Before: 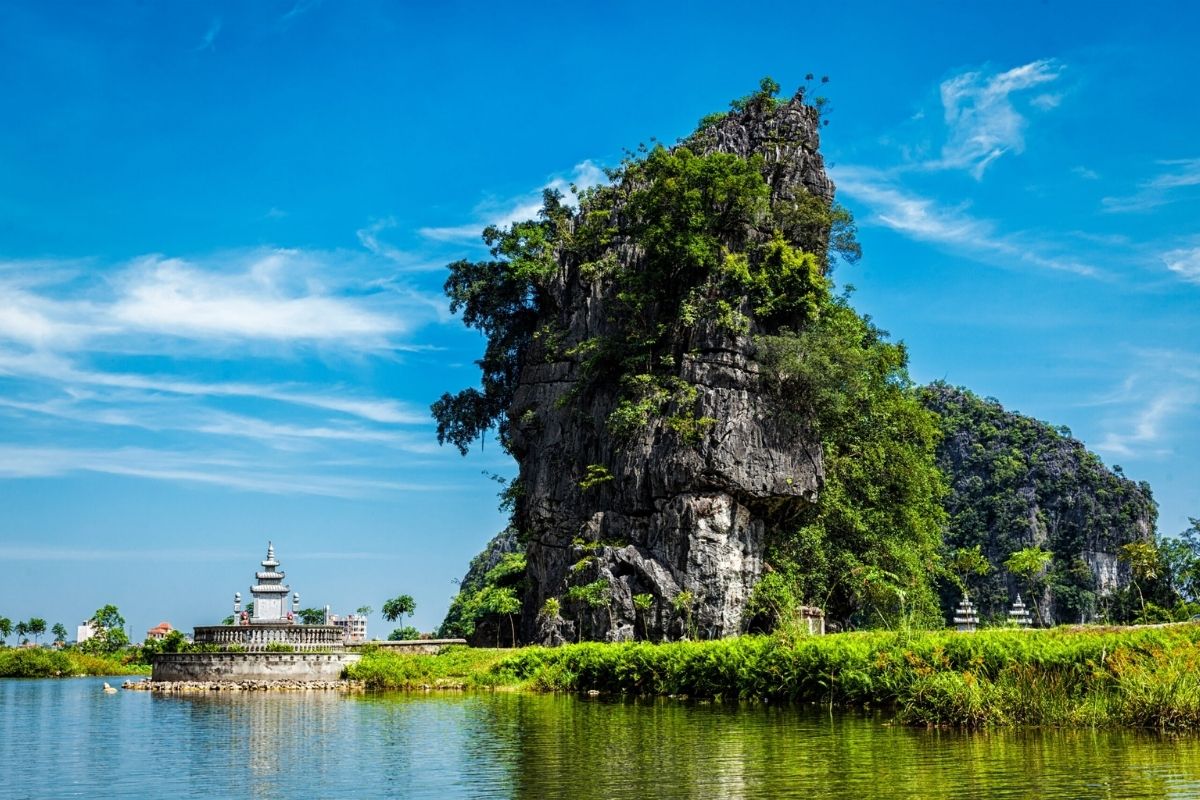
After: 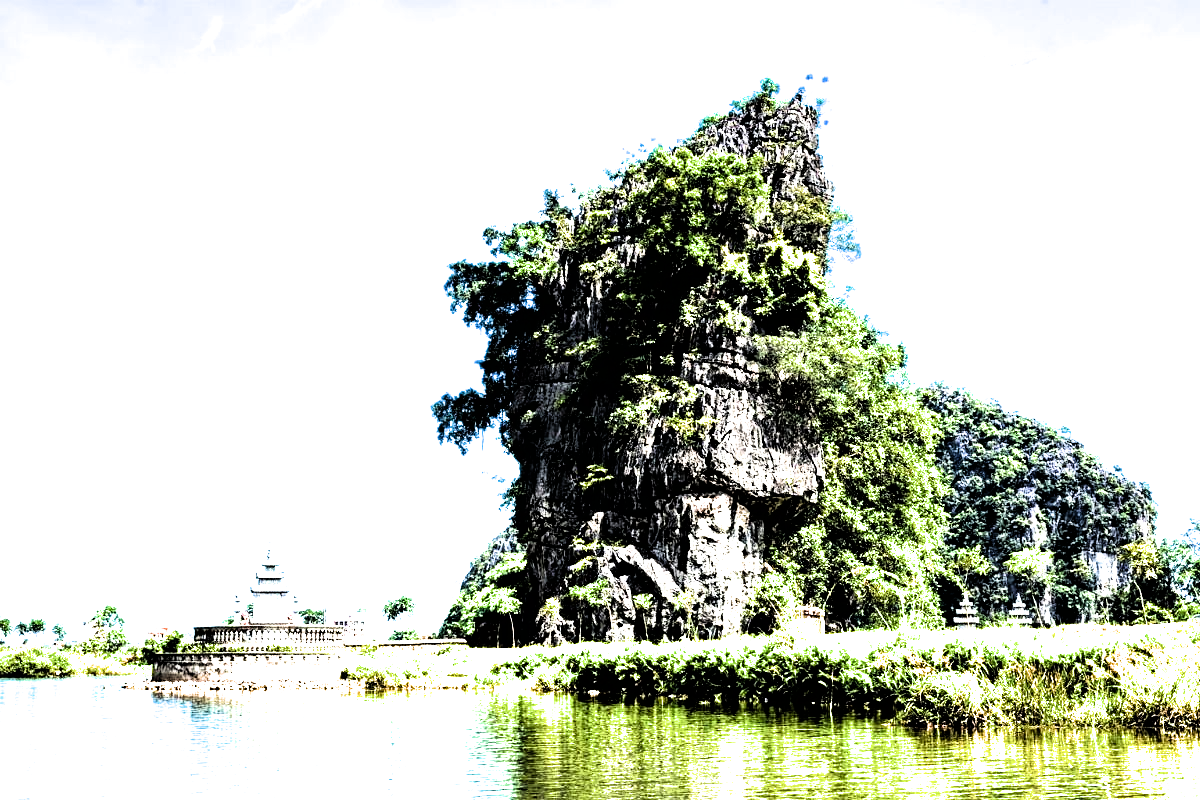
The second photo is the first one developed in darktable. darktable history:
exposure: black level correction 0.001, exposure 1.646 EV, compensate exposure bias true, compensate highlight preservation false
filmic rgb: black relative exposure -3.55 EV, white relative exposure 2.28 EV, hardness 3.4
tone equalizer: -8 EV -0.723 EV, -7 EV -0.728 EV, -6 EV -0.627 EV, -5 EV -0.373 EV, -3 EV 0.384 EV, -2 EV 0.6 EV, -1 EV 0.697 EV, +0 EV 0.78 EV, edges refinement/feathering 500, mask exposure compensation -1.57 EV, preserve details no
